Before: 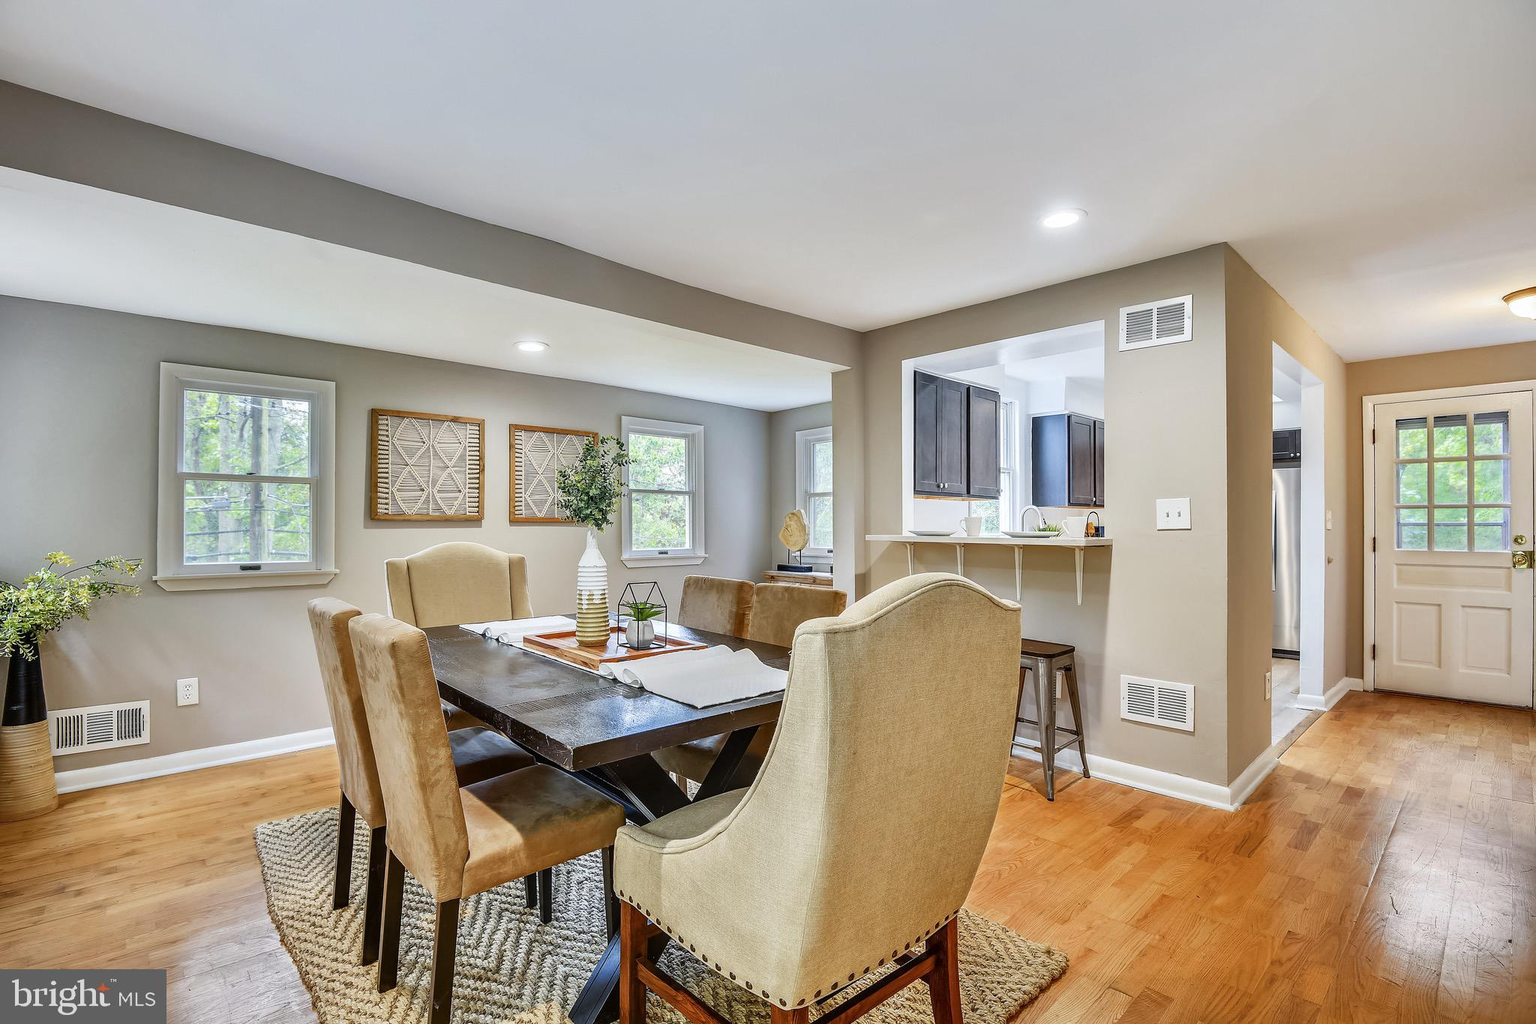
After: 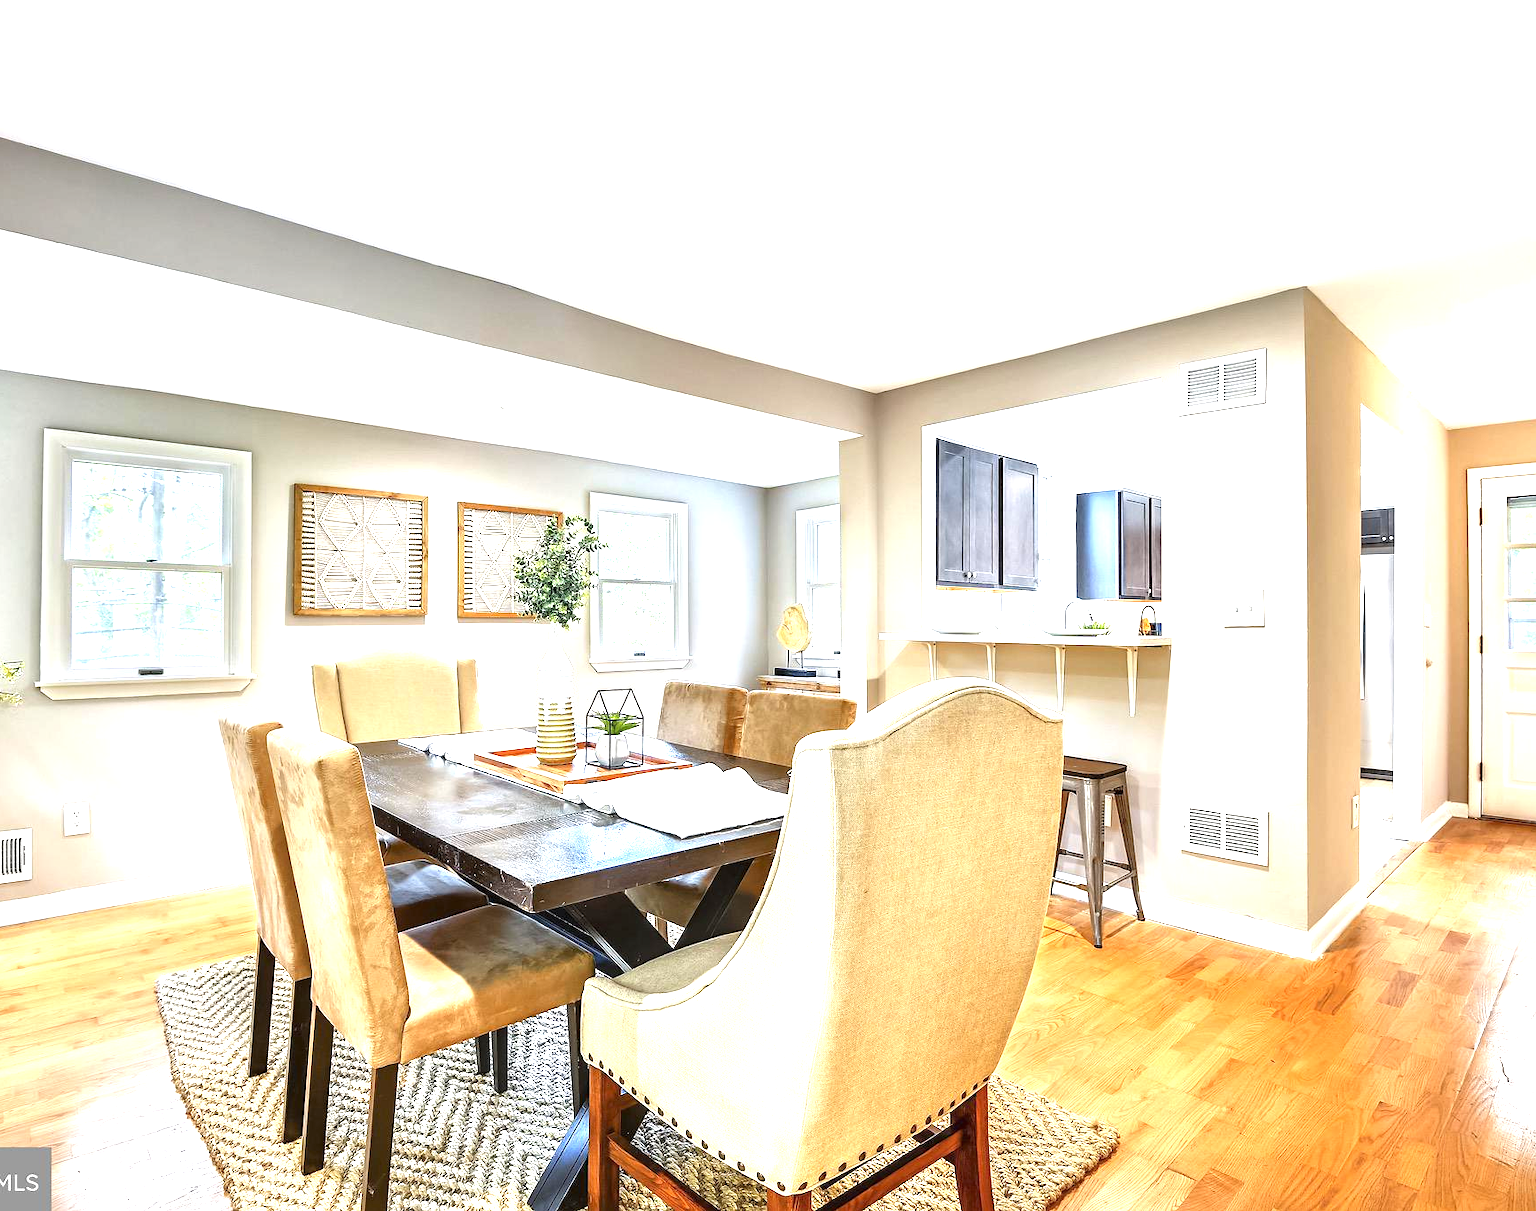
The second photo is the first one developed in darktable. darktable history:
crop: left 8.026%, right 7.479%
exposure: black level correction 0, exposure 1.498 EV, compensate exposure bias true, compensate highlight preservation false
